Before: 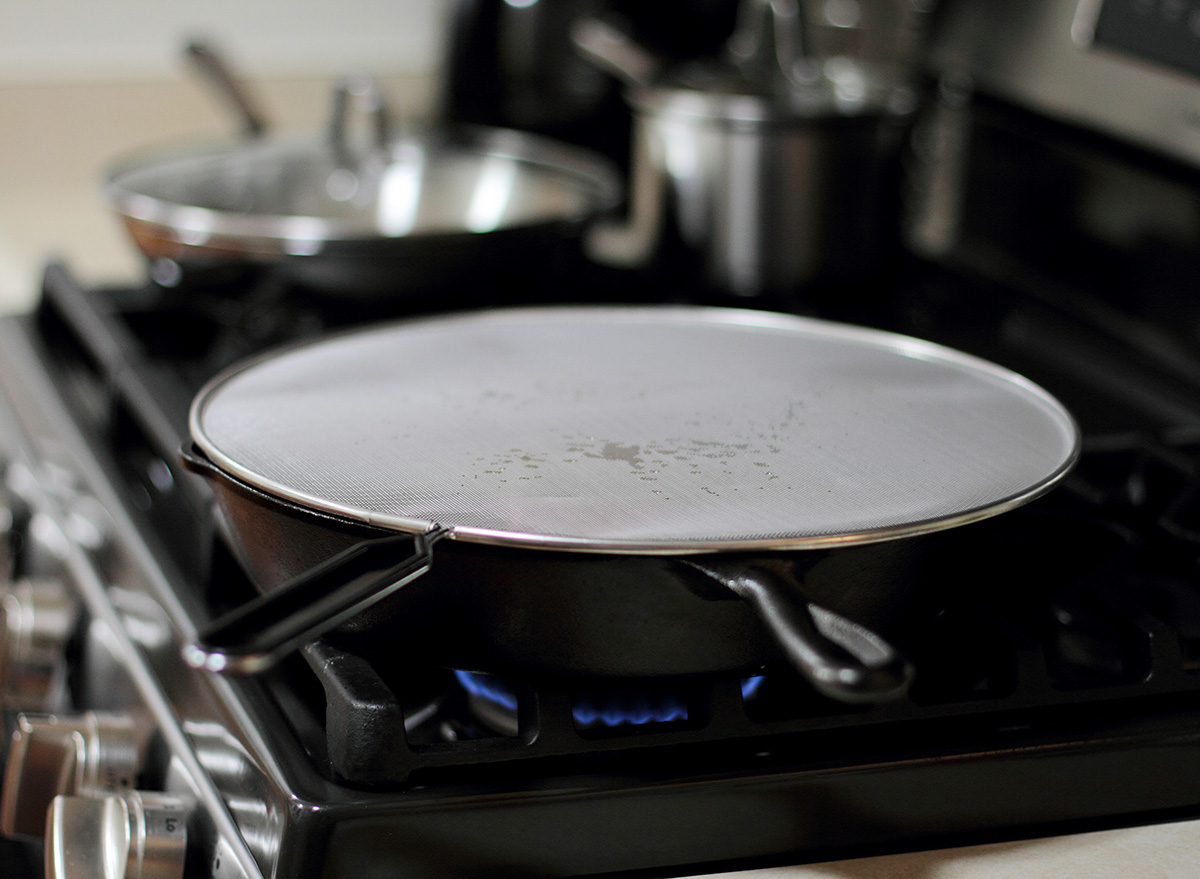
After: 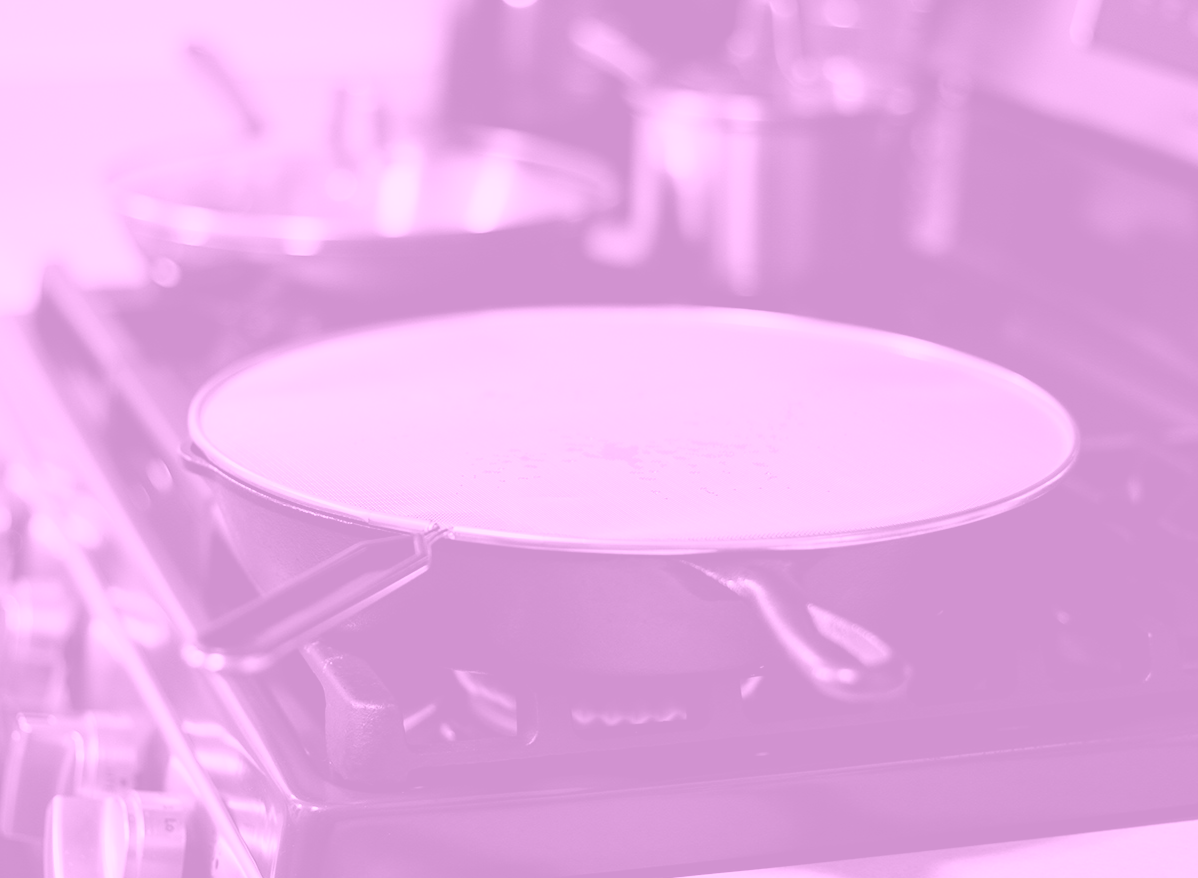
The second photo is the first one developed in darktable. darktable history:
colorize: hue 331.2°, saturation 75%, source mix 30.28%, lightness 70.52%, version 1
color balance: input saturation 100.43%, contrast fulcrum 14.22%, output saturation 70.41%
crop and rotate: left 0.126%
